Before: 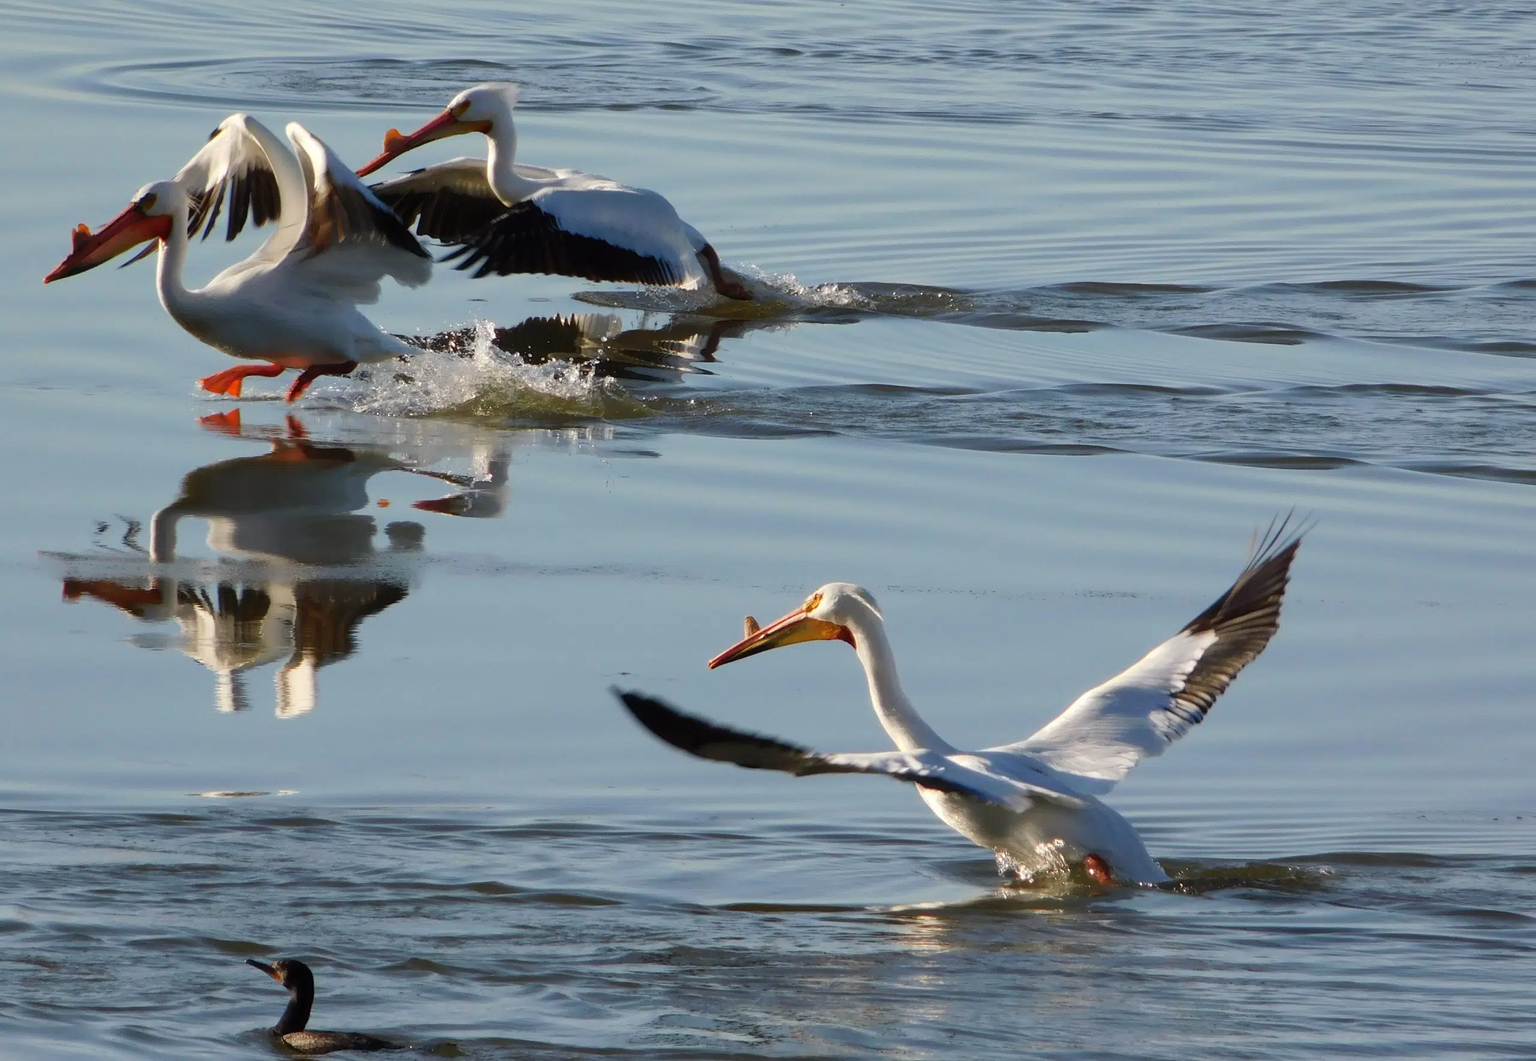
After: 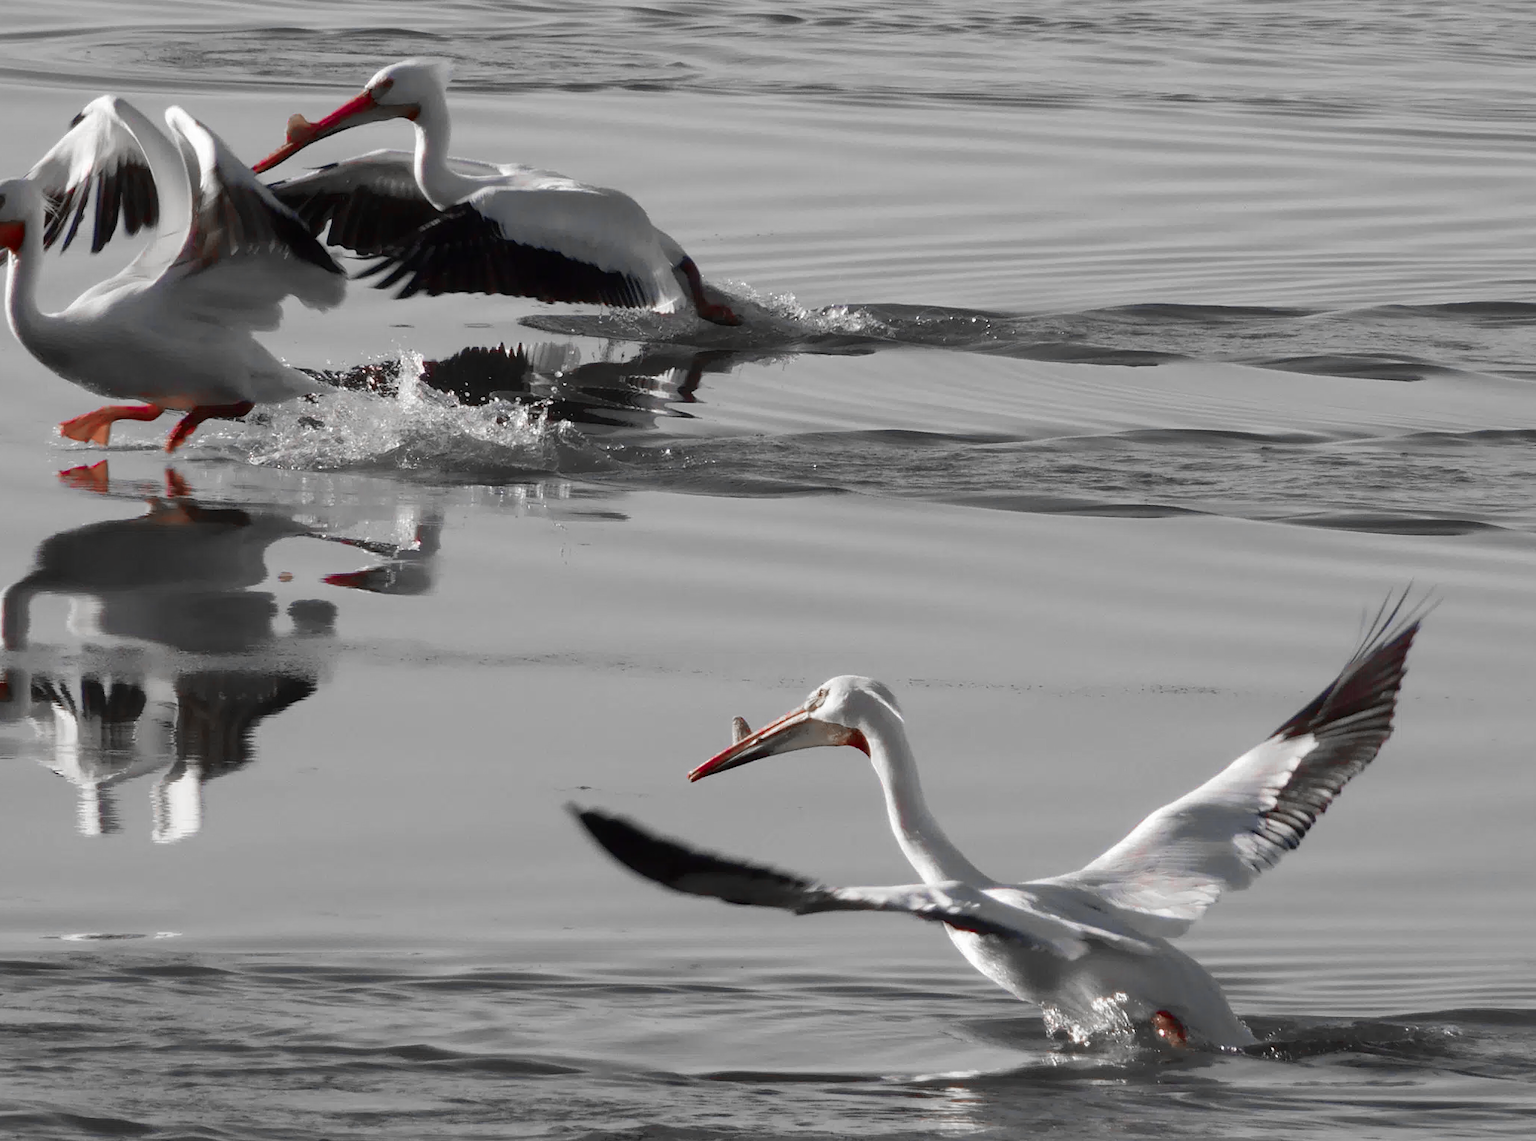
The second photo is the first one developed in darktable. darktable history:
crop: left 9.929%, top 3.475%, right 9.188%, bottom 9.529%
color zones: curves: ch0 [(0, 0.278) (0.143, 0.5) (0.286, 0.5) (0.429, 0.5) (0.571, 0.5) (0.714, 0.5) (0.857, 0.5) (1, 0.5)]; ch1 [(0, 1) (0.143, 0.165) (0.286, 0) (0.429, 0) (0.571, 0) (0.714, 0) (0.857, 0.5) (1, 0.5)]; ch2 [(0, 0.508) (0.143, 0.5) (0.286, 0.5) (0.429, 0.5) (0.571, 0.5) (0.714, 0.5) (0.857, 0.5) (1, 0.5)]
